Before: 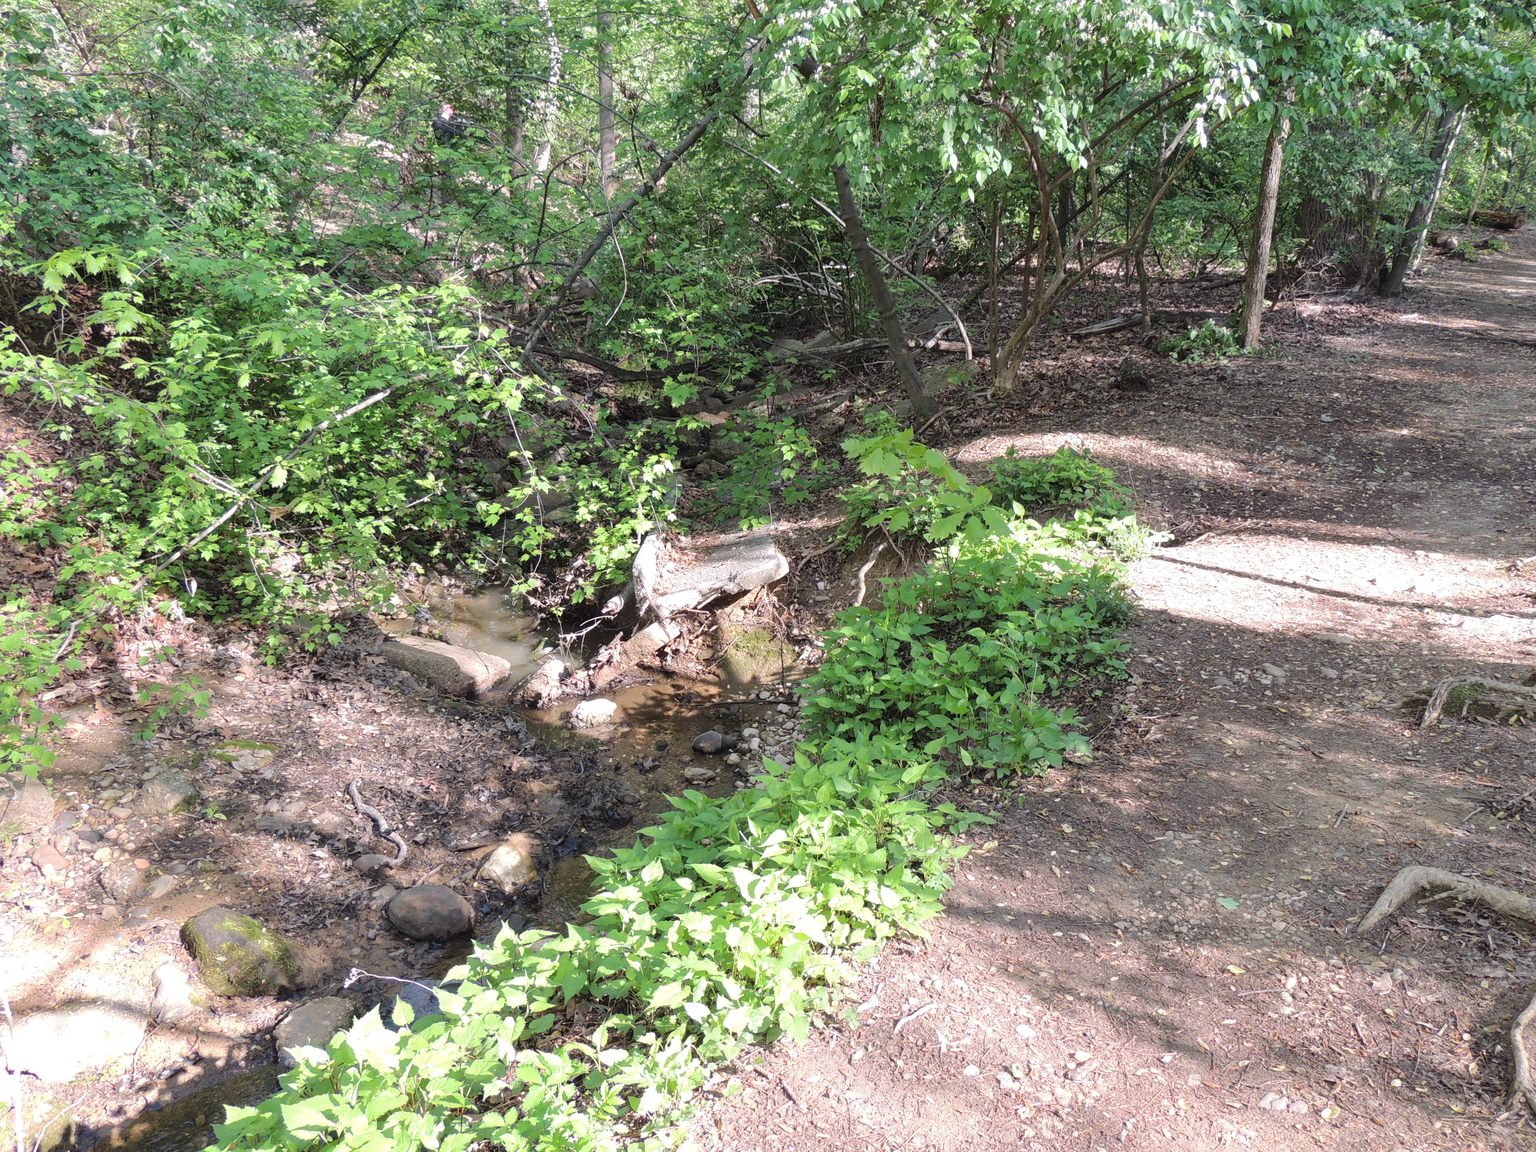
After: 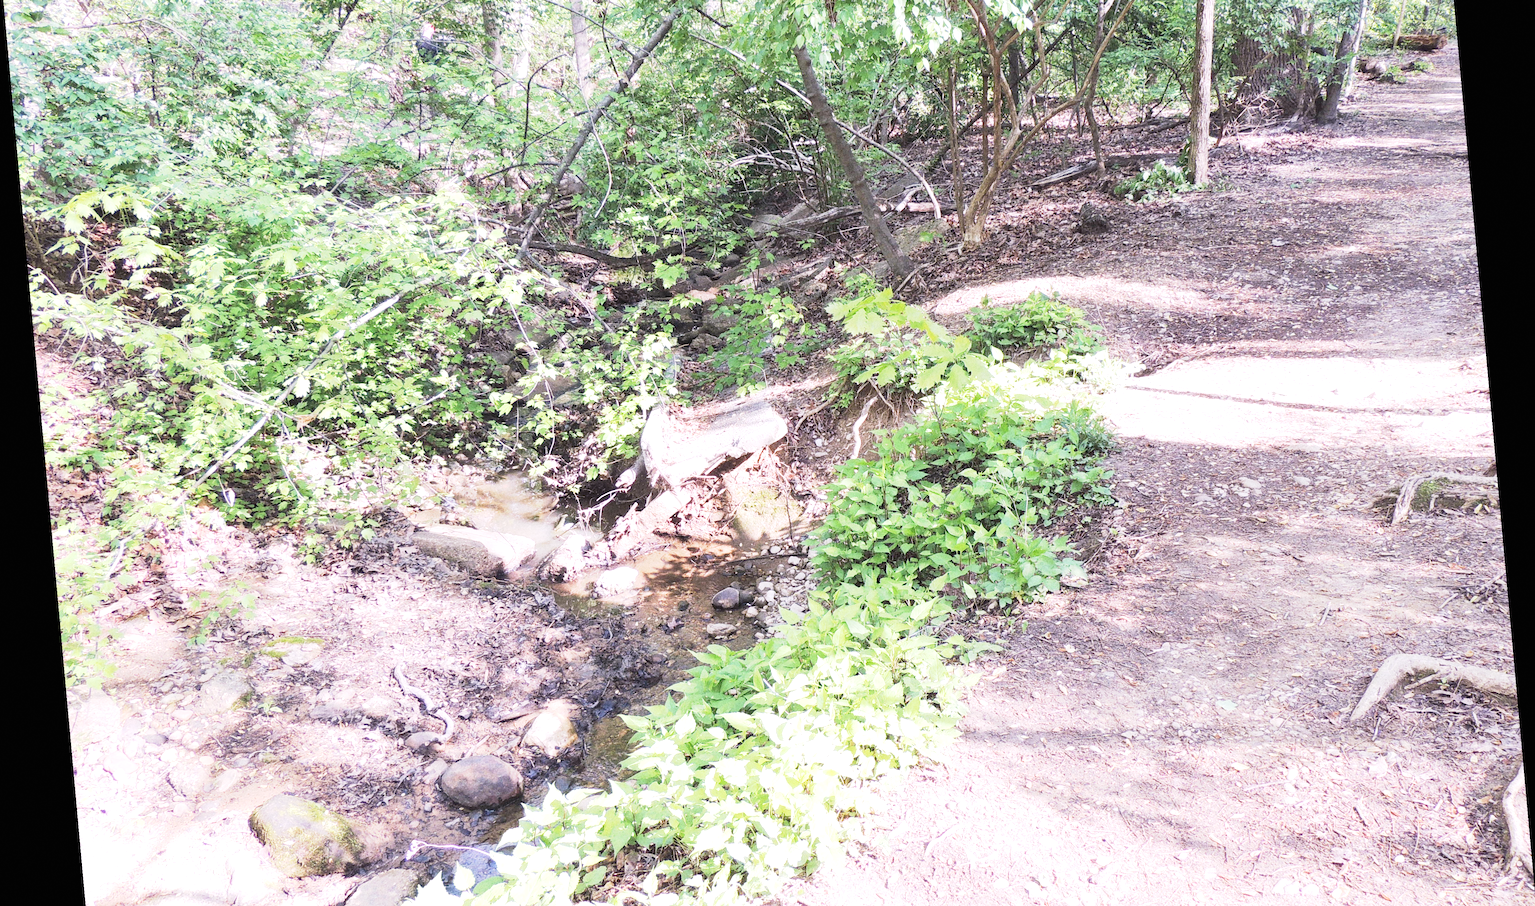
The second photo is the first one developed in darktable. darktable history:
crop: top 13.819%, bottom 11.169%
sharpen: radius 2.883, amount 0.868, threshold 47.523
exposure: black level correction 0, exposure 1.1 EV, compensate highlight preservation false
white balance: red 1.066, blue 1.119
rotate and perspective: rotation -5.2°, automatic cropping off
grain: coarseness 9.61 ISO, strength 35.62%
rgb curve: mode RGB, independent channels
base curve: curves: ch0 [(0, 0) (0.088, 0.125) (0.176, 0.251) (0.354, 0.501) (0.613, 0.749) (1, 0.877)], preserve colors none
